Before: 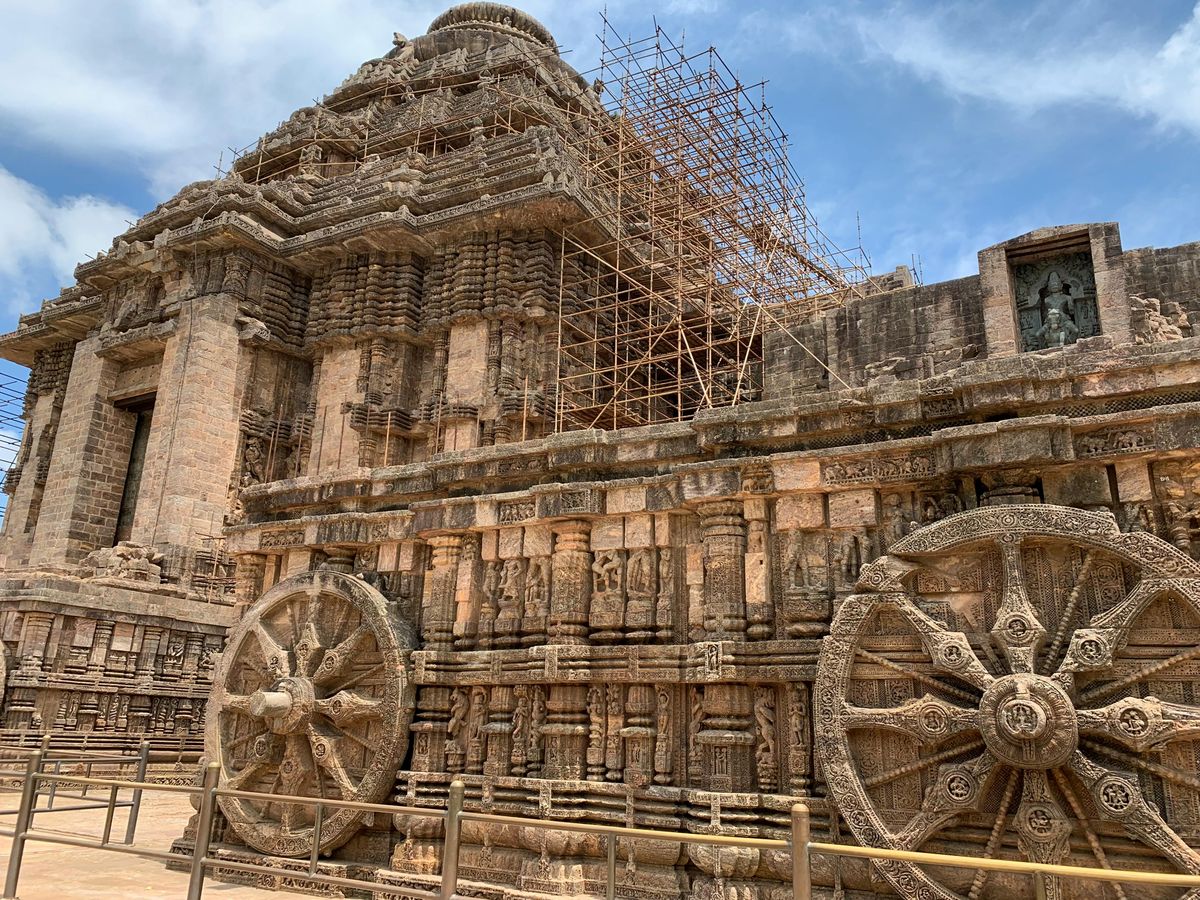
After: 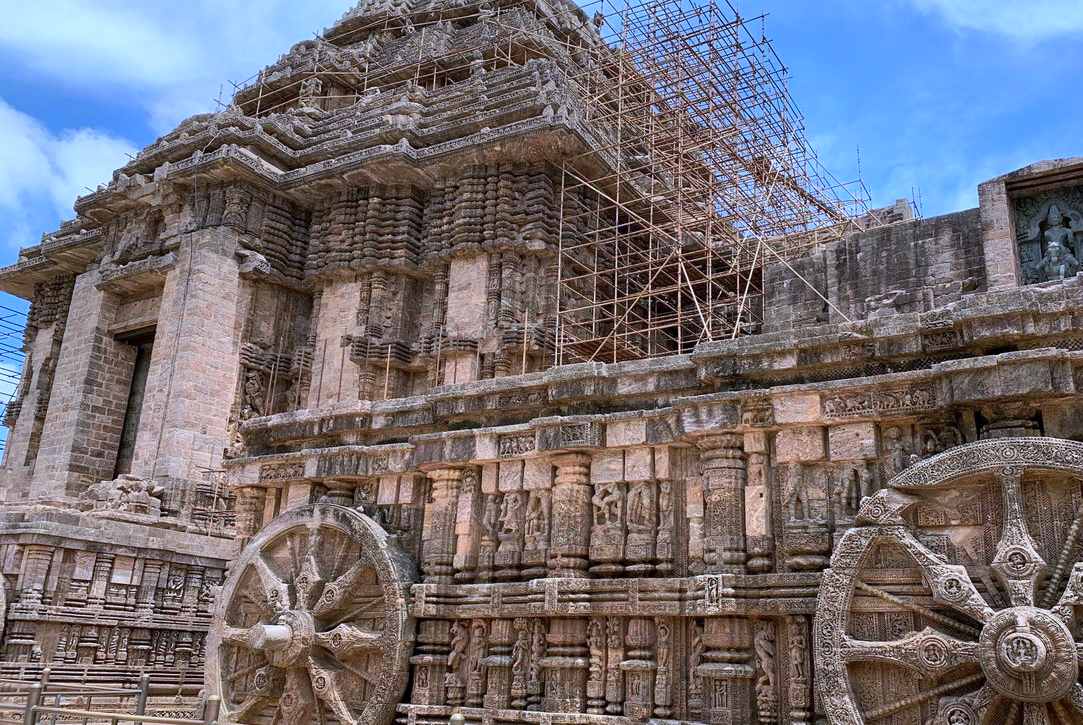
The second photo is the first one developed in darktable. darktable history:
crop: top 7.49%, right 9.717%, bottom 11.943%
white balance: red 1.004, blue 1.096
color calibration: illuminant as shot in camera, x 0.378, y 0.381, temperature 4093.13 K, saturation algorithm version 1 (2020)
